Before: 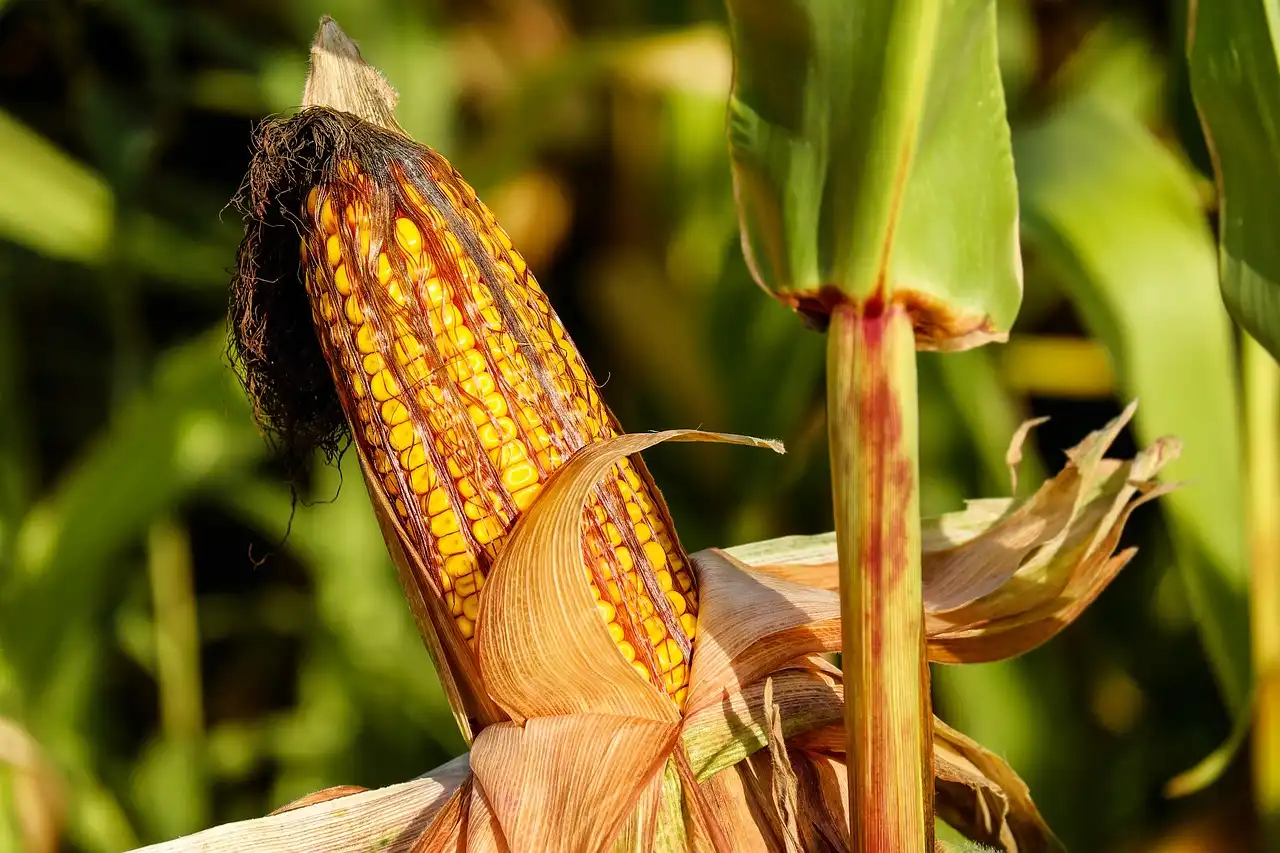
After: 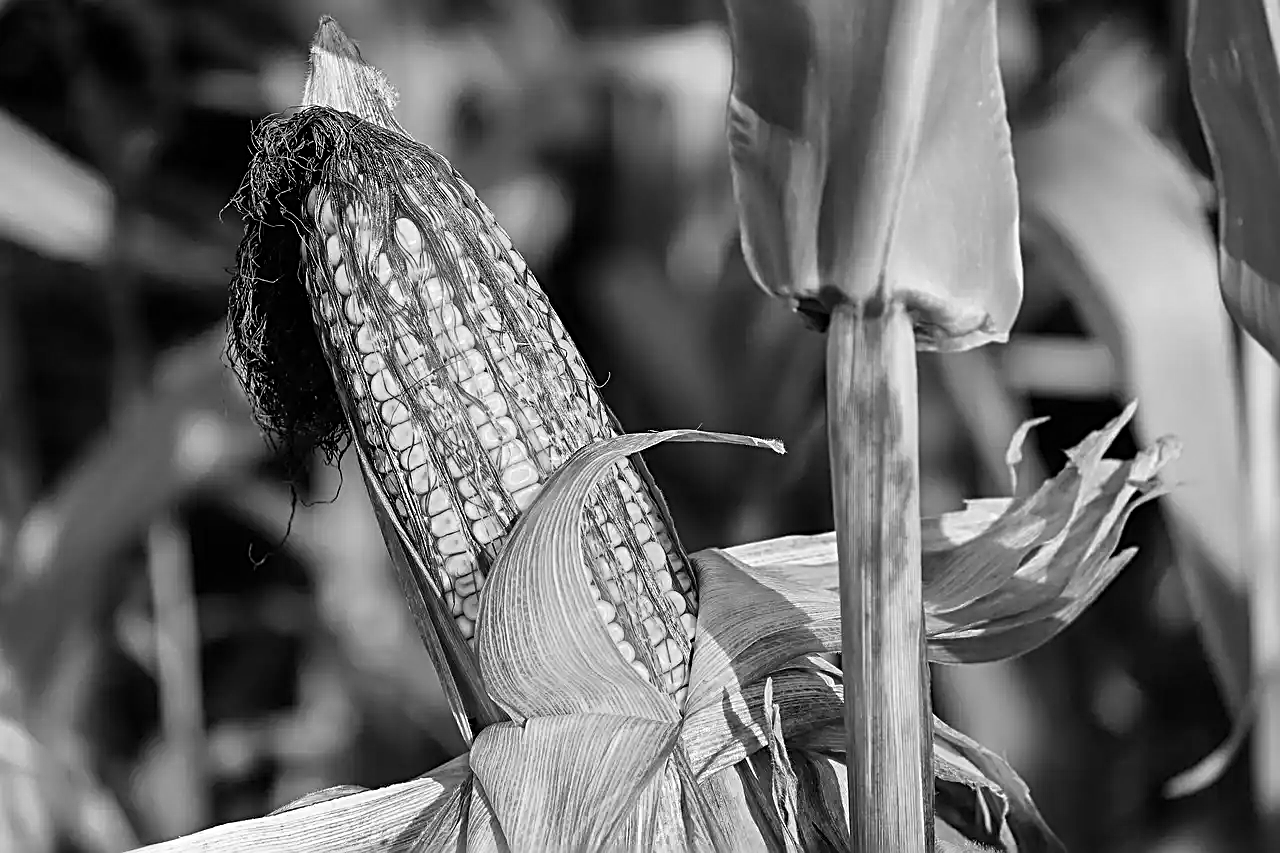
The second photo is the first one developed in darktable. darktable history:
monochrome: on, module defaults
sharpen: radius 2.817, amount 0.715
